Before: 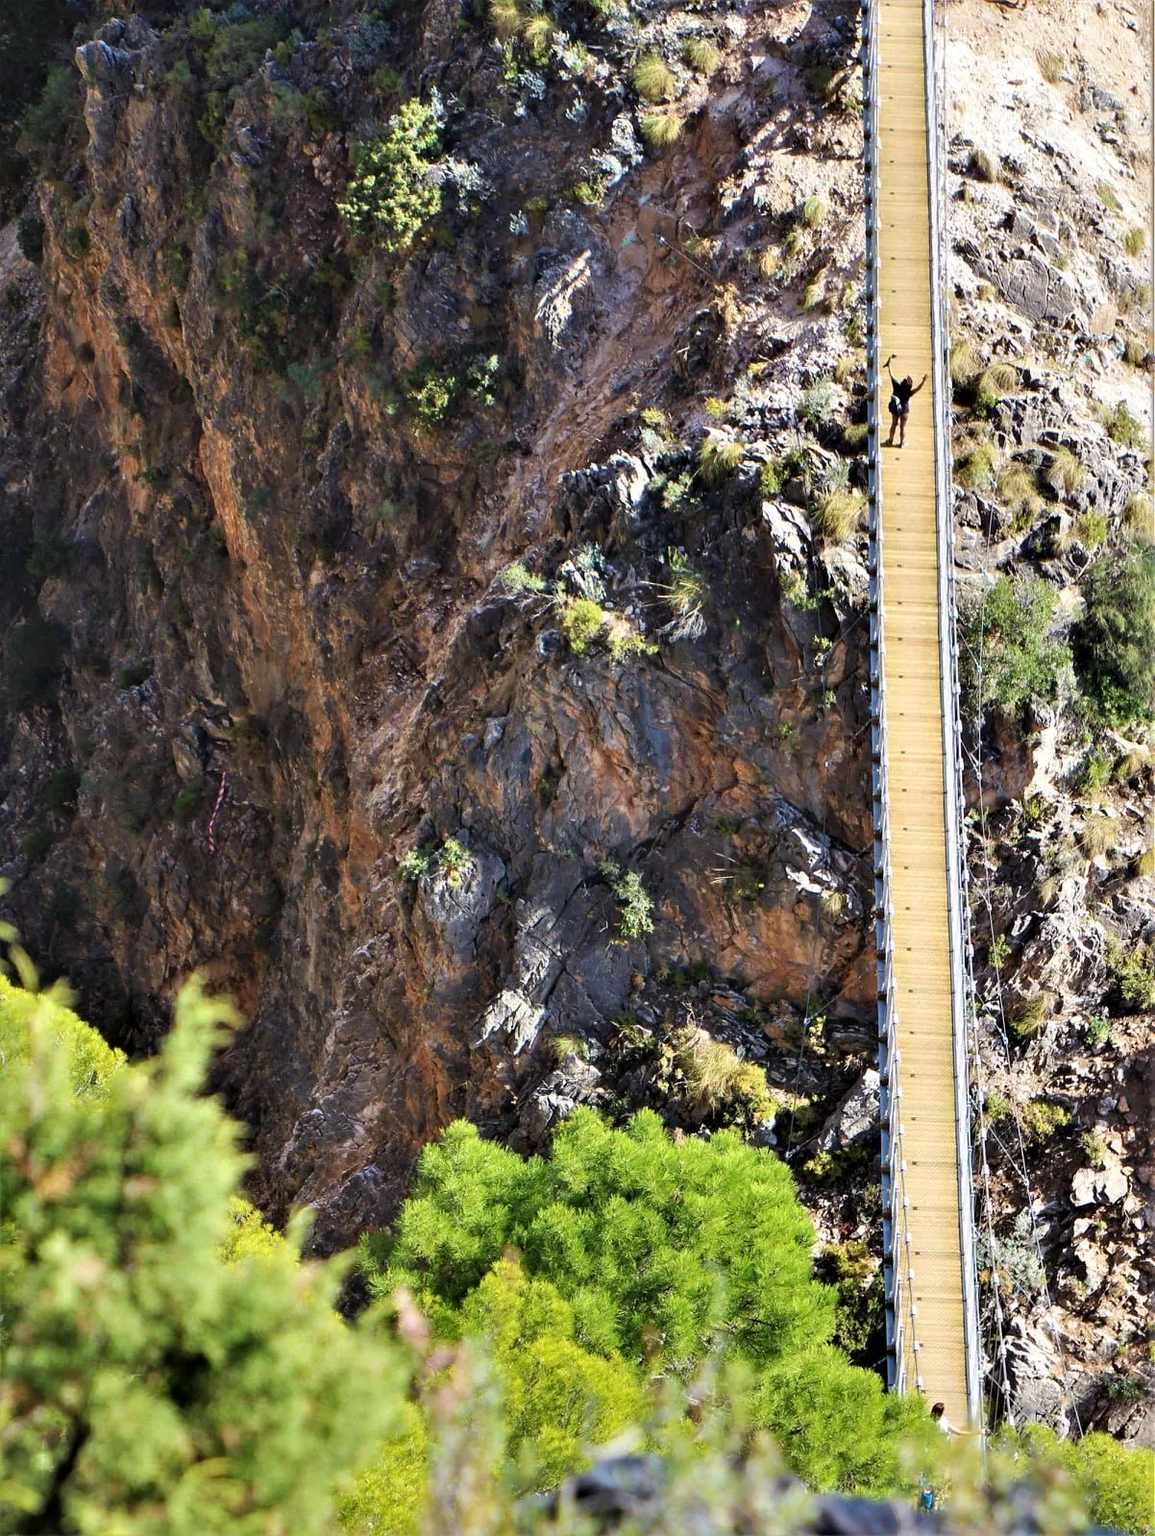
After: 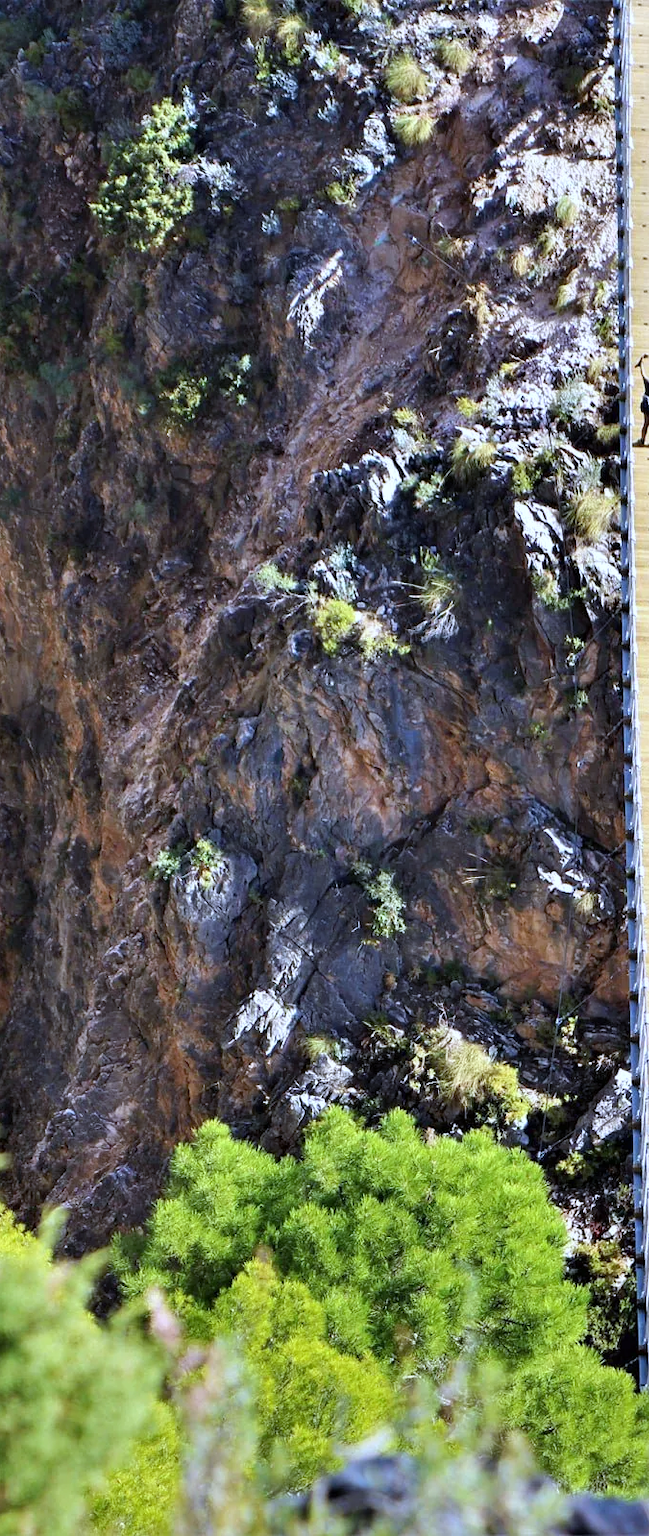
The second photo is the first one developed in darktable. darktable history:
crop: left 21.496%, right 22.254%
white balance: red 0.948, green 1.02, blue 1.176
